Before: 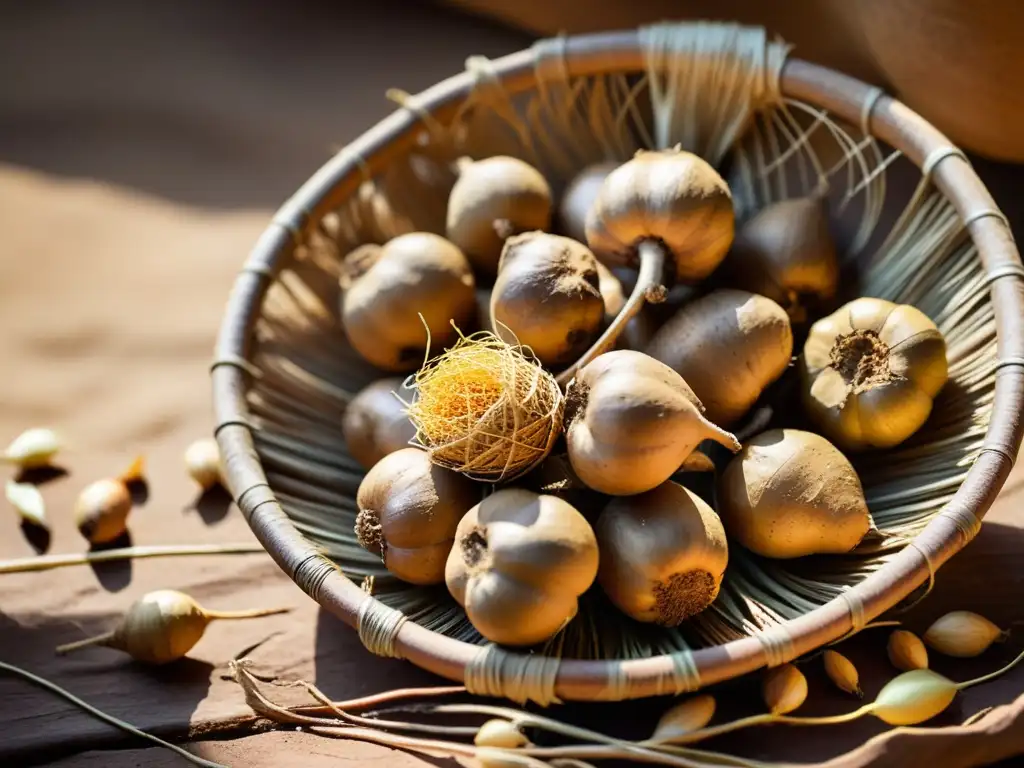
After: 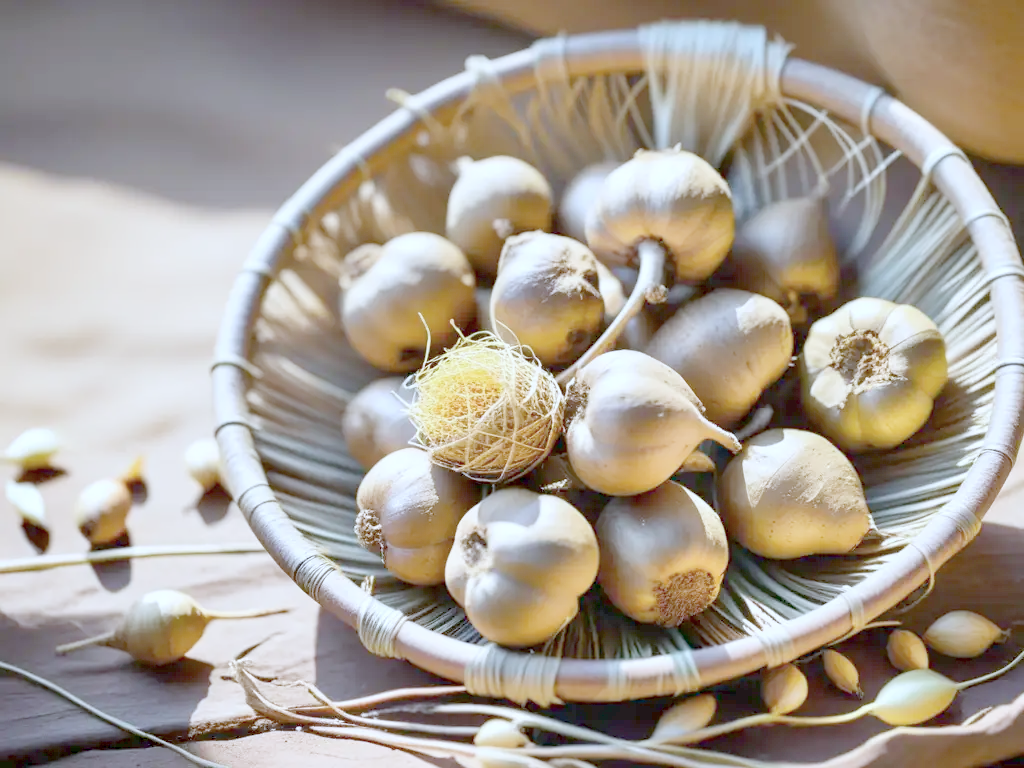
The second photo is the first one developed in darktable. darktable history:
highlight reconstruction: method clip highlights, iterations 1, diameter of reconstruction 64 px
color calibration: illuminant as shot in camera, x 0.369, y 0.376, temperature 4328.46 K, gamut compression 3
